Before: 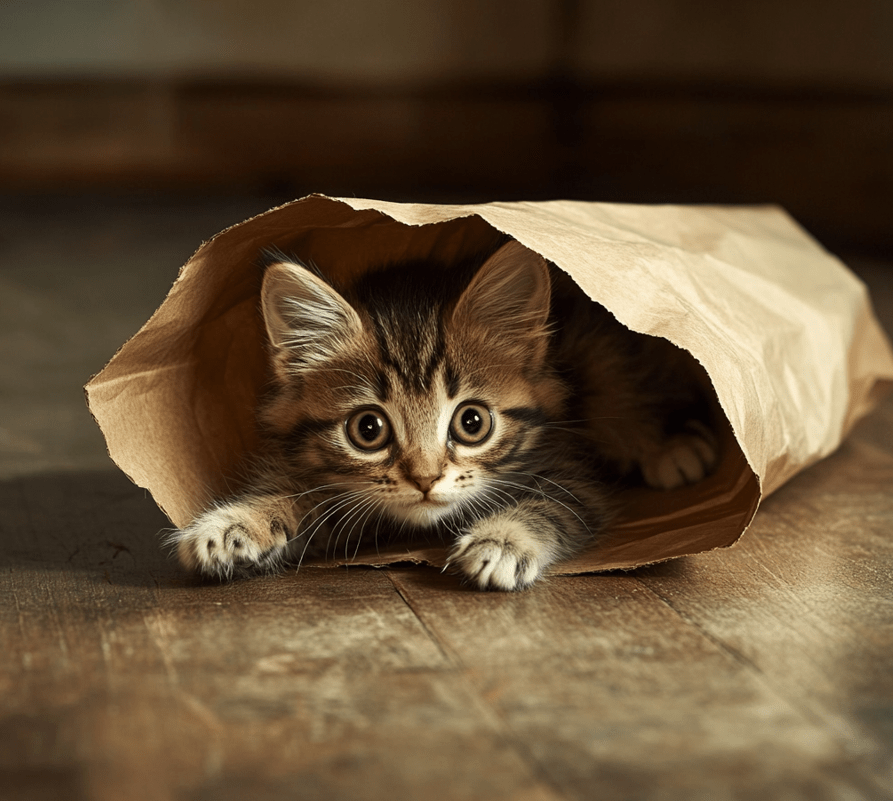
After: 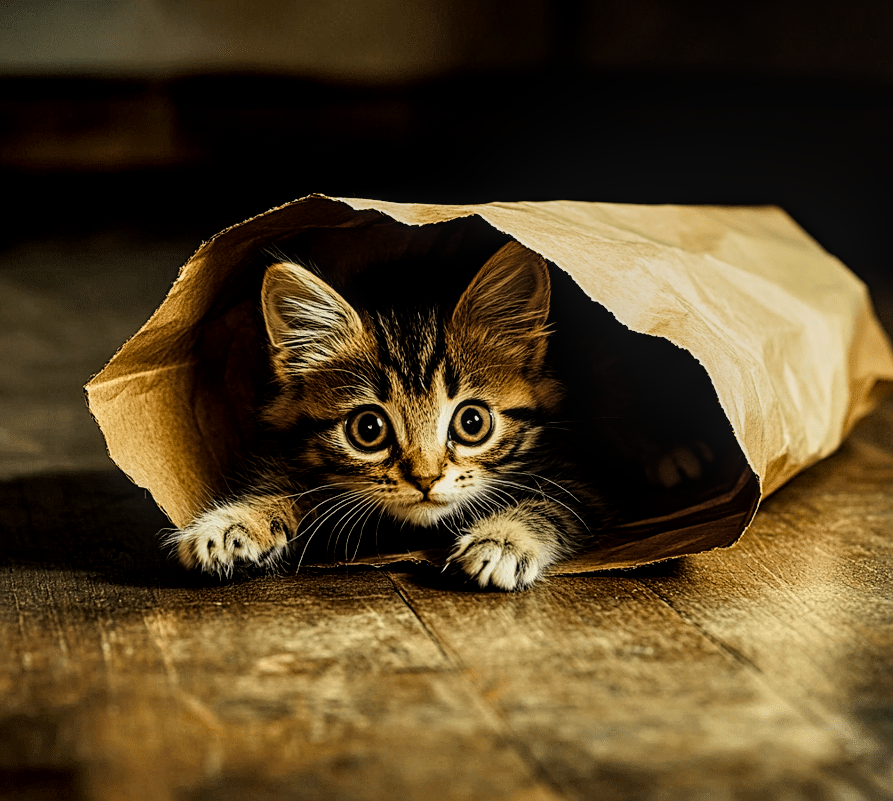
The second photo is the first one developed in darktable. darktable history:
filmic rgb: black relative exposure -5 EV, white relative exposure 3.5 EV, hardness 3.19, contrast 1.4, highlights saturation mix -50%
local contrast: detail 130%
color balance rgb: linear chroma grading › global chroma 15%, perceptual saturation grading › global saturation 30%
sharpen: on, module defaults
